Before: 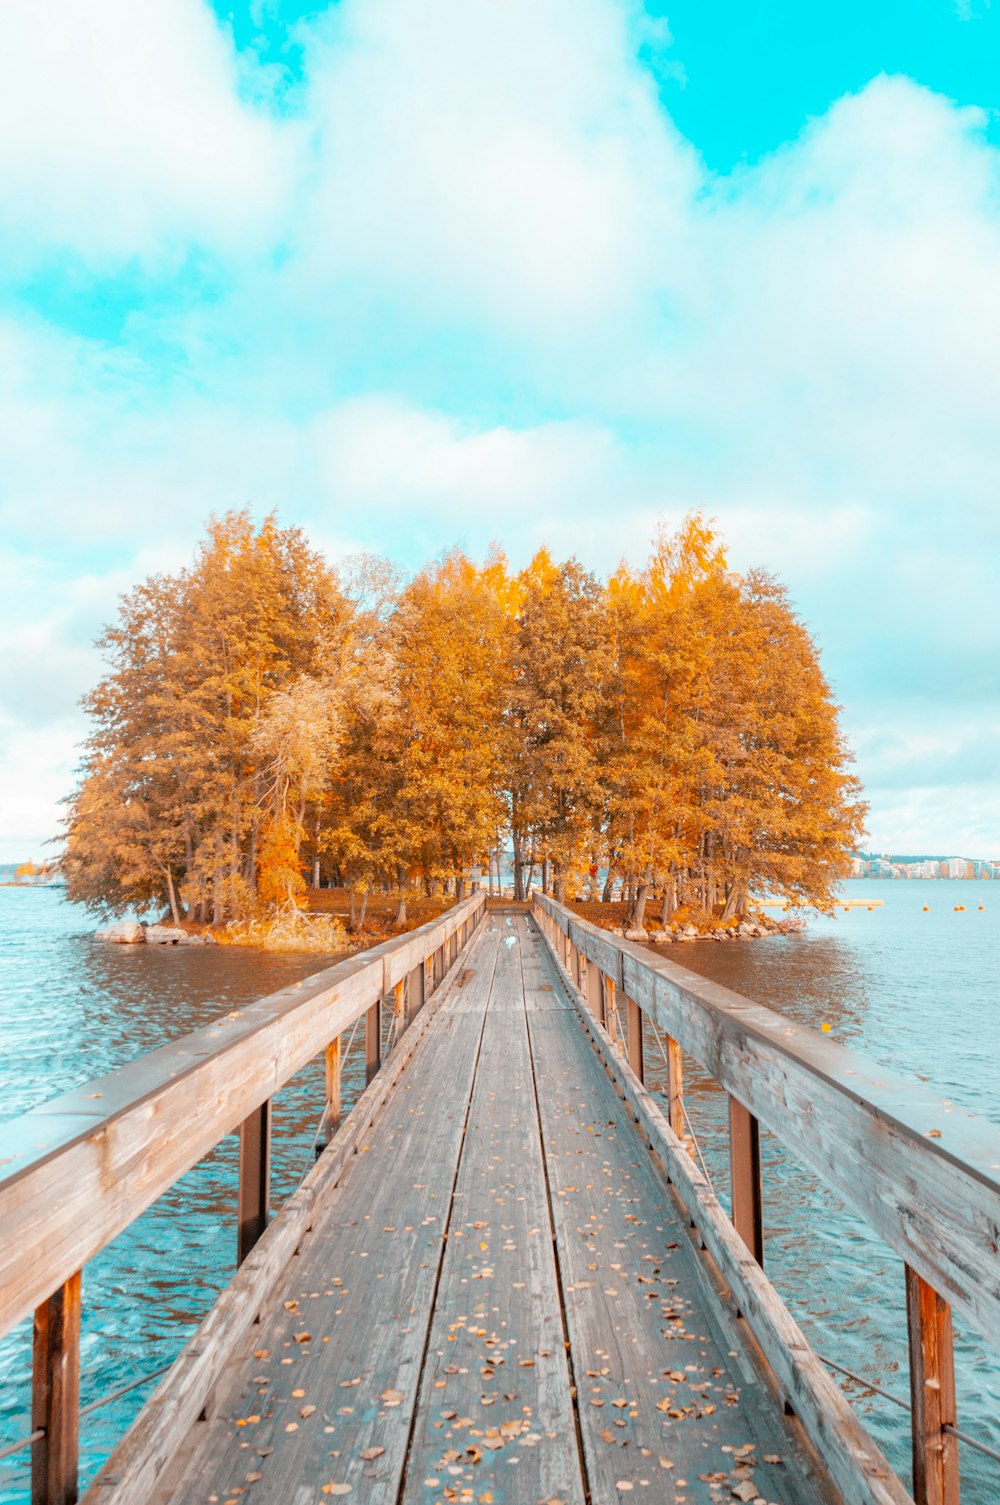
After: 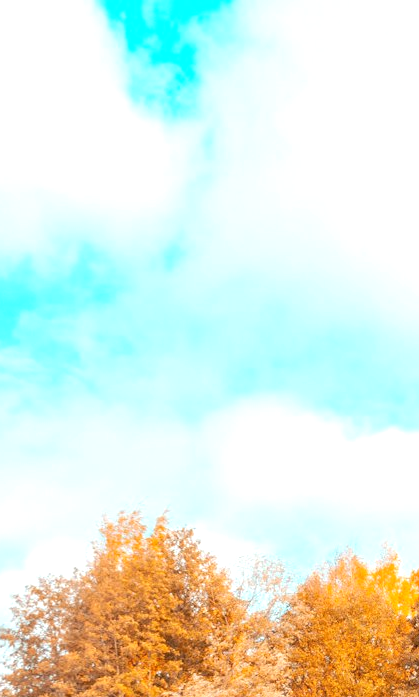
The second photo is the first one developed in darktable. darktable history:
crop and rotate: left 10.817%, top 0.062%, right 47.194%, bottom 53.626%
tone equalizer: -8 EV -0.417 EV, -7 EV -0.389 EV, -6 EV -0.333 EV, -5 EV -0.222 EV, -3 EV 0.222 EV, -2 EV 0.333 EV, -1 EV 0.389 EV, +0 EV 0.417 EV, edges refinement/feathering 500, mask exposure compensation -1.57 EV, preserve details no
